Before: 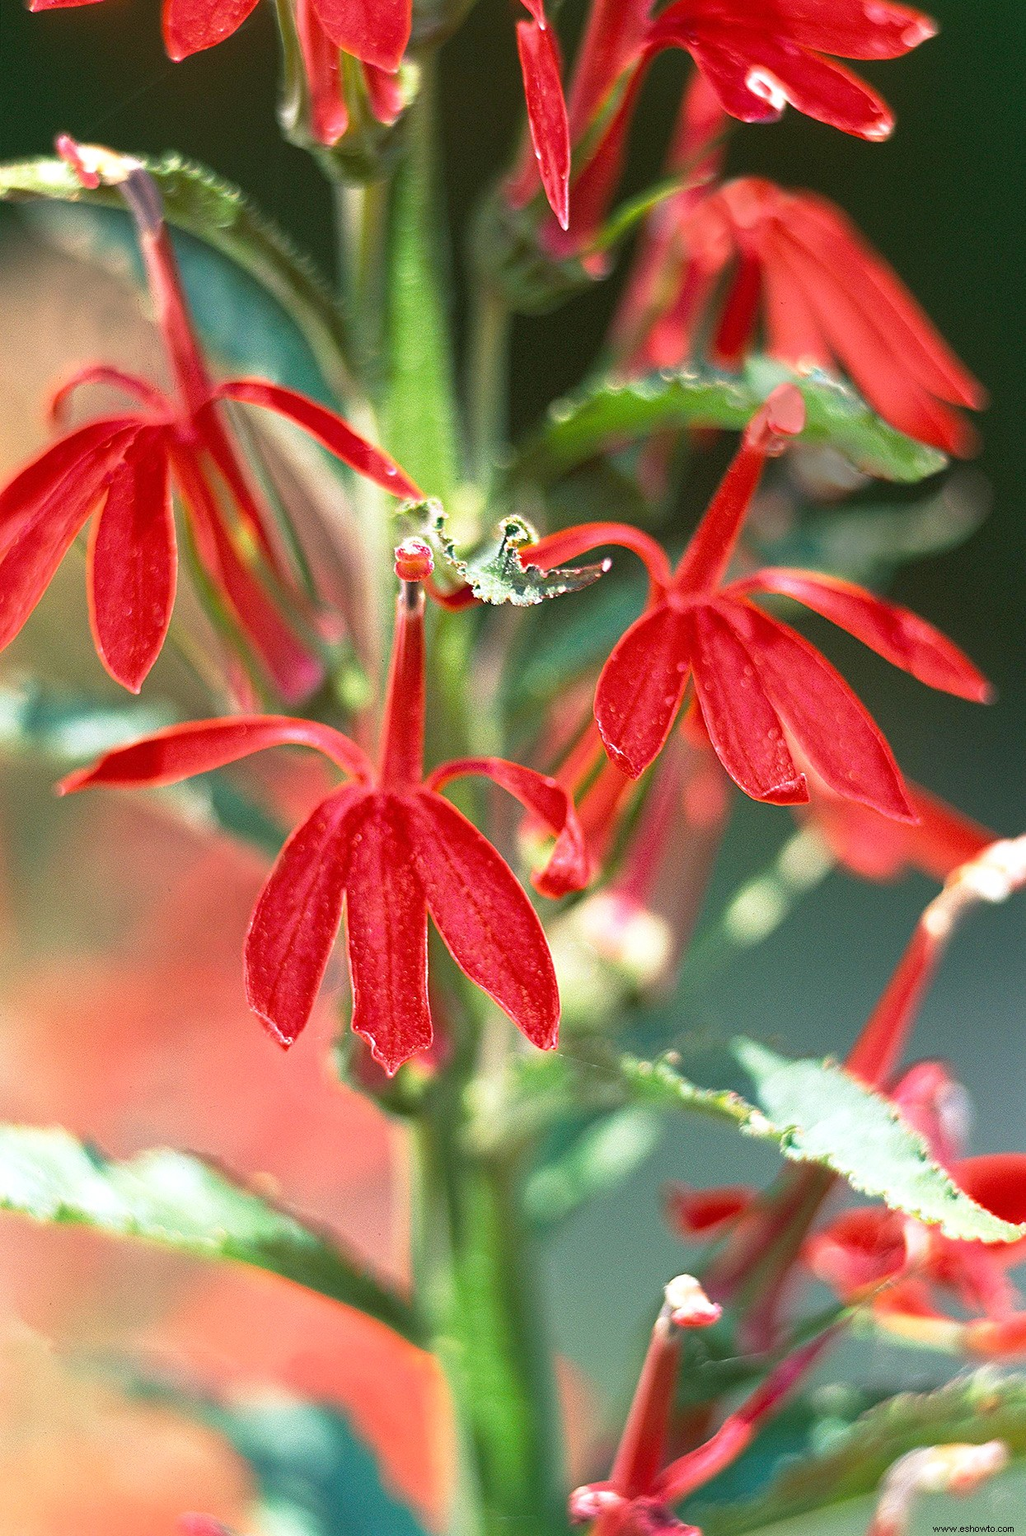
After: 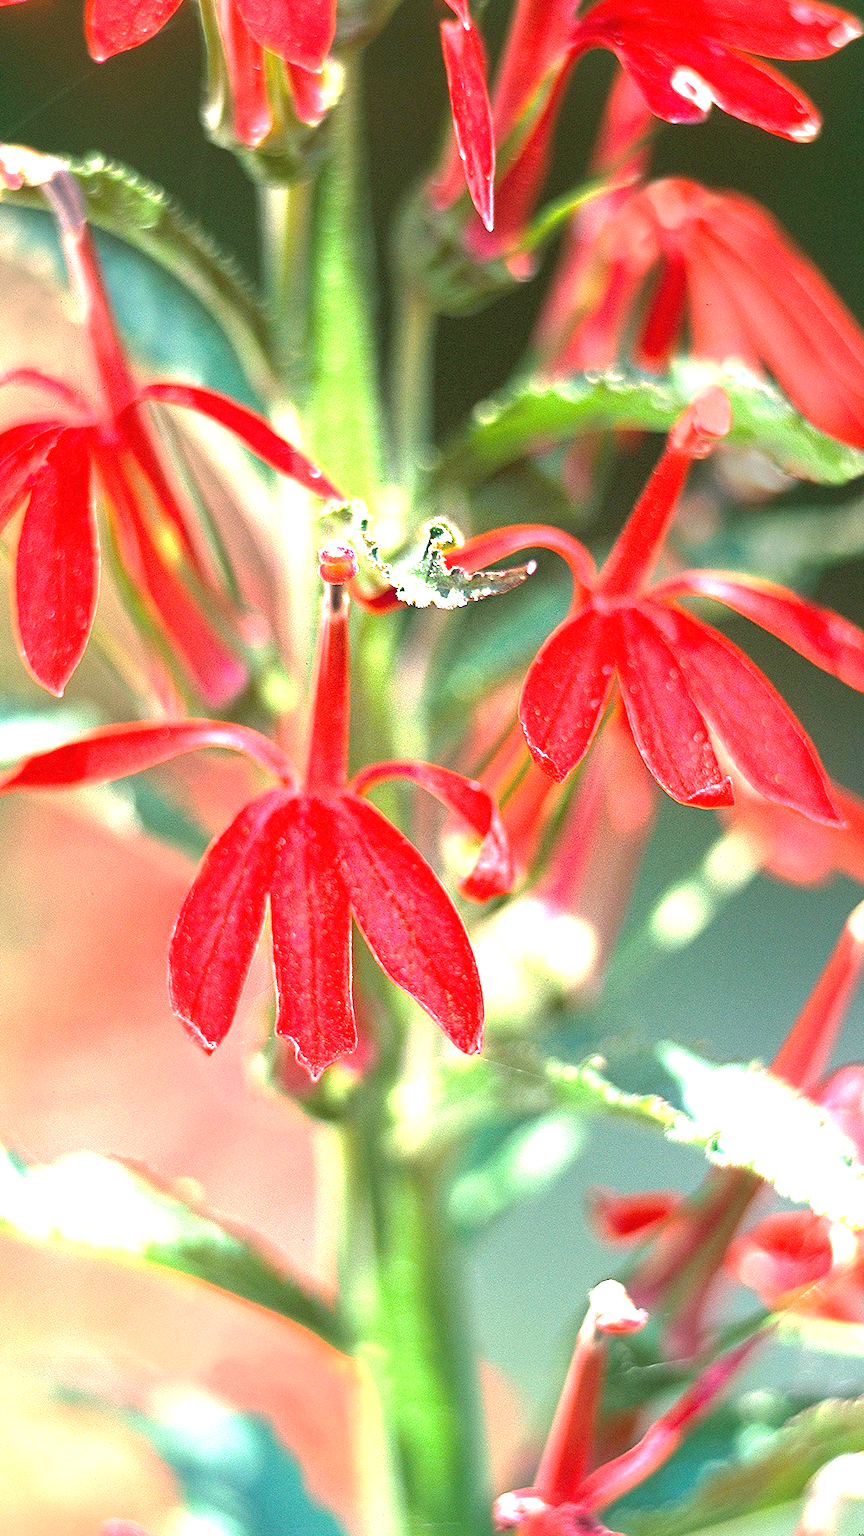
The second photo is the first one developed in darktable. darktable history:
crop: left 7.598%, right 7.873%
exposure: black level correction 0, exposure 1.1 EV, compensate exposure bias true, compensate highlight preservation false
